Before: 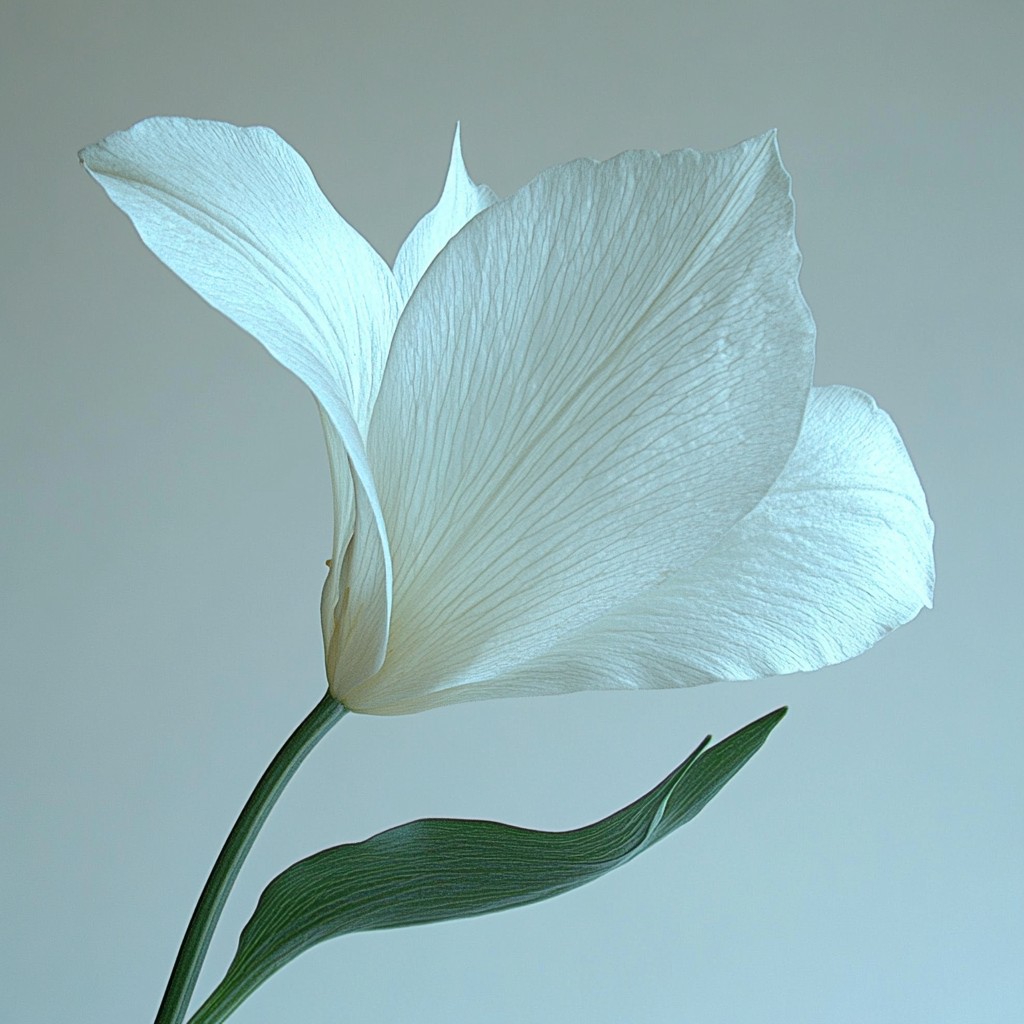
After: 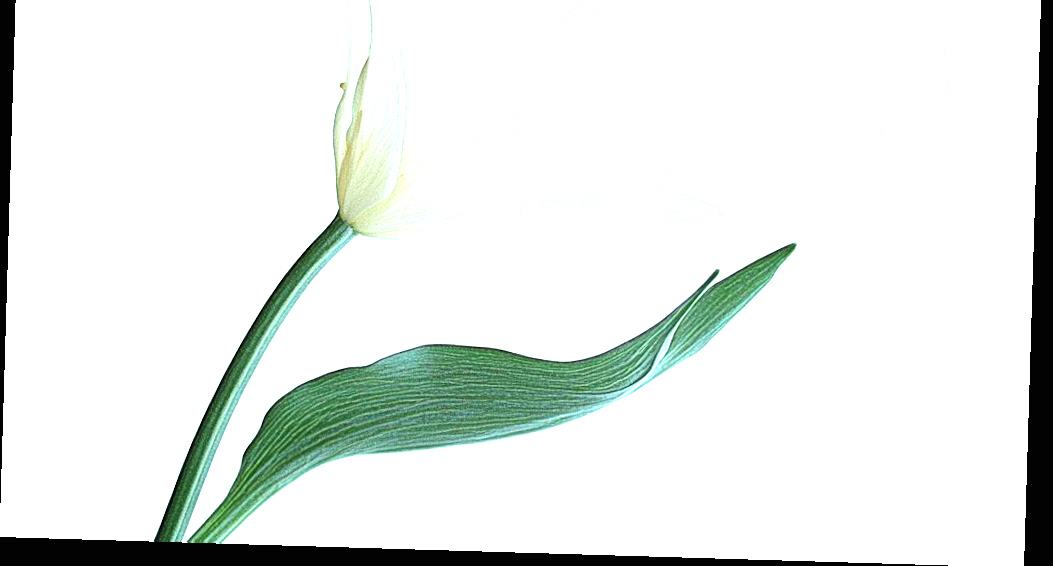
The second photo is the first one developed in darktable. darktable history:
tone equalizer: -8 EV -0.417 EV, -7 EV -0.389 EV, -6 EV -0.333 EV, -5 EV -0.222 EV, -3 EV 0.222 EV, -2 EV 0.333 EV, -1 EV 0.389 EV, +0 EV 0.417 EV, edges refinement/feathering 500, mask exposure compensation -1.57 EV, preserve details no
crop and rotate: top 46.237%
exposure: black level correction 0, exposure 1.675 EV, compensate exposure bias true, compensate highlight preservation false
rotate and perspective: rotation 1.72°, automatic cropping off
